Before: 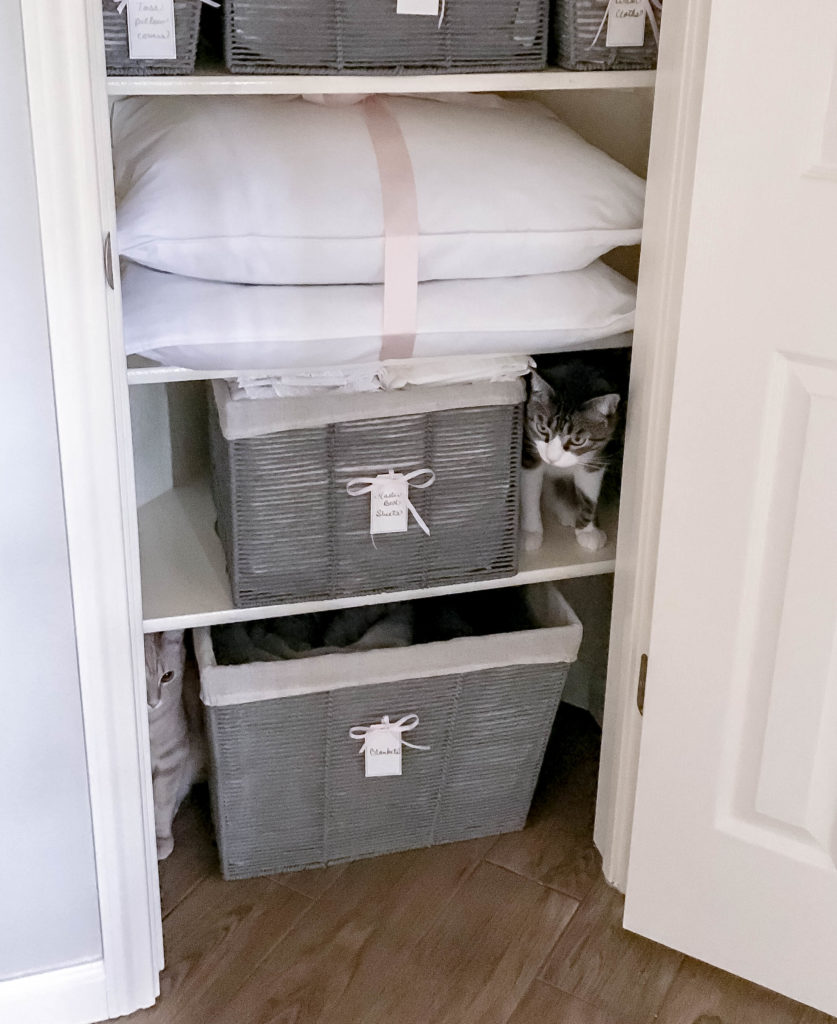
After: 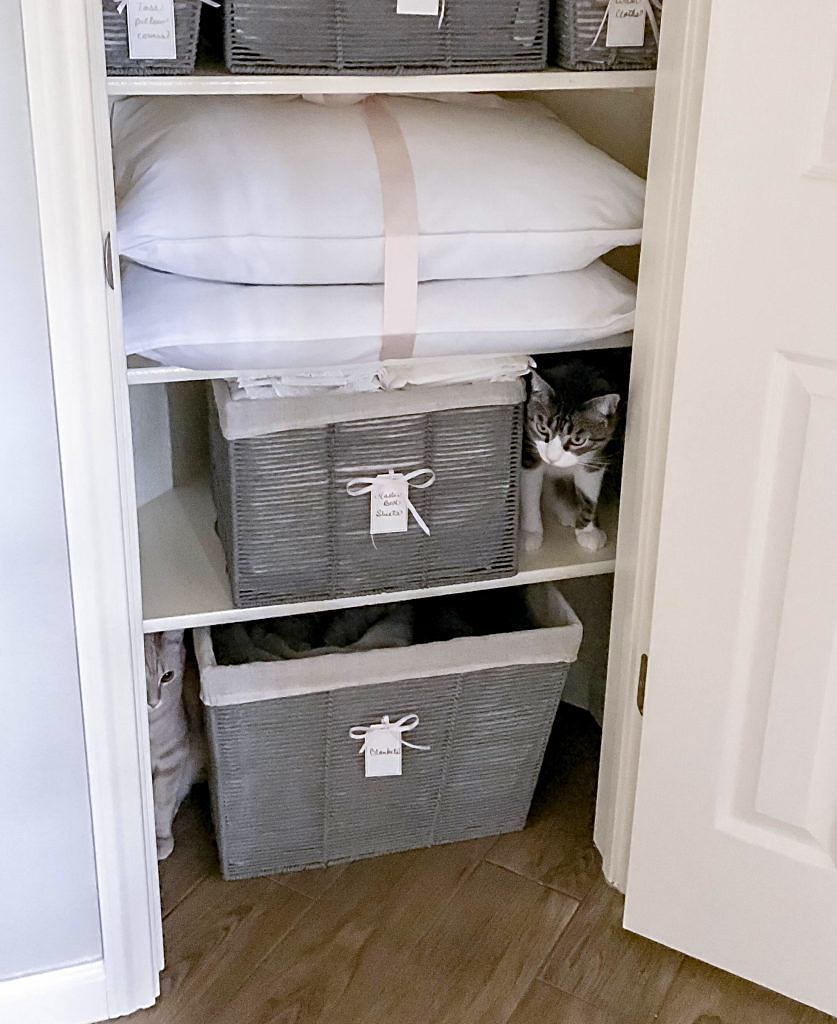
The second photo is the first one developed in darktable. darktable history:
sharpen: on, module defaults
color contrast: green-magenta contrast 0.85, blue-yellow contrast 1.25, unbound 0
